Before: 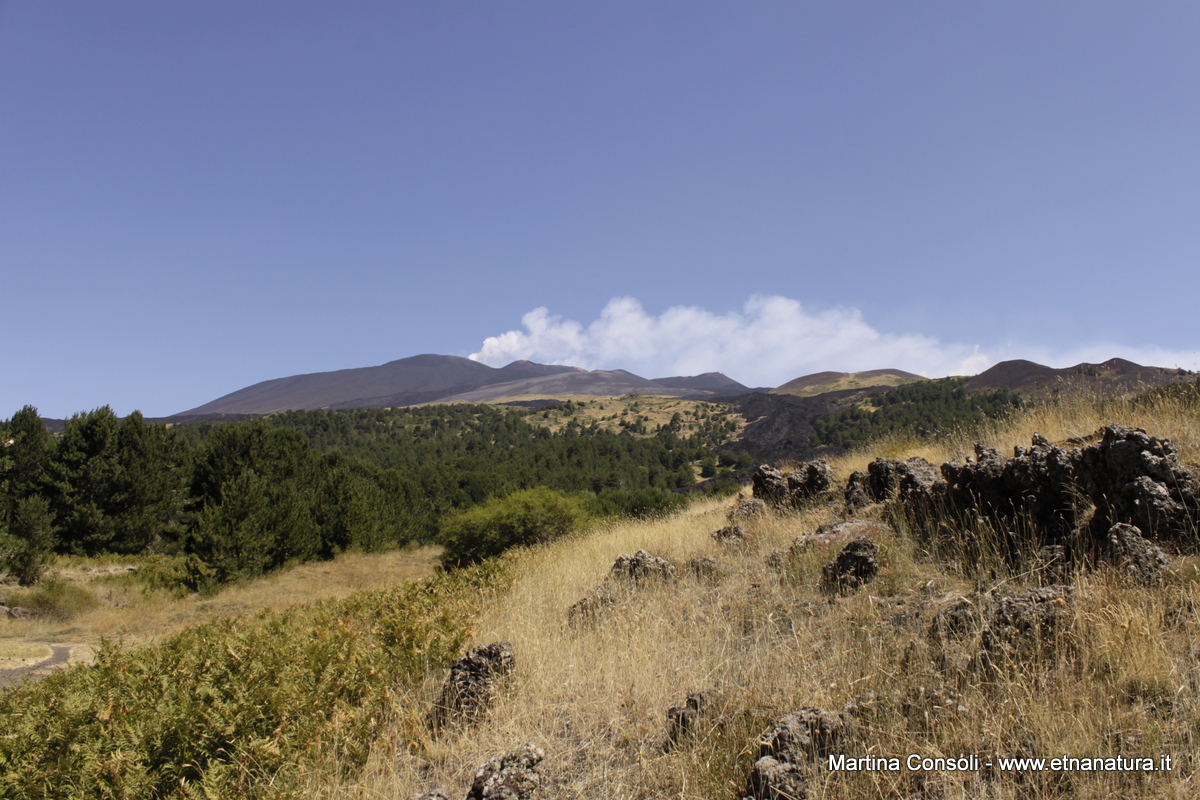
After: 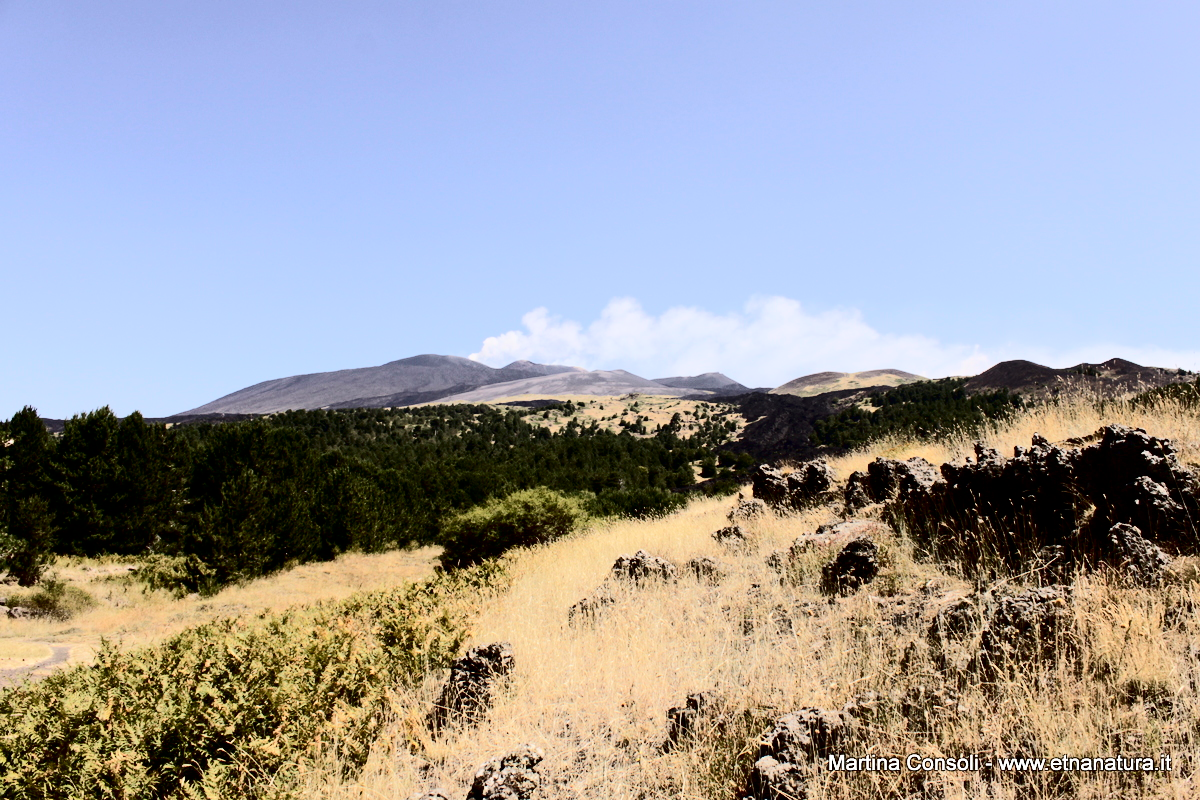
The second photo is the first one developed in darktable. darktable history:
tone curve: curves: ch0 [(0, 0) (0.086, 0.006) (0.148, 0.021) (0.245, 0.105) (0.374, 0.401) (0.444, 0.631) (0.778, 0.915) (1, 1)], color space Lab, independent channels, preserve colors none
